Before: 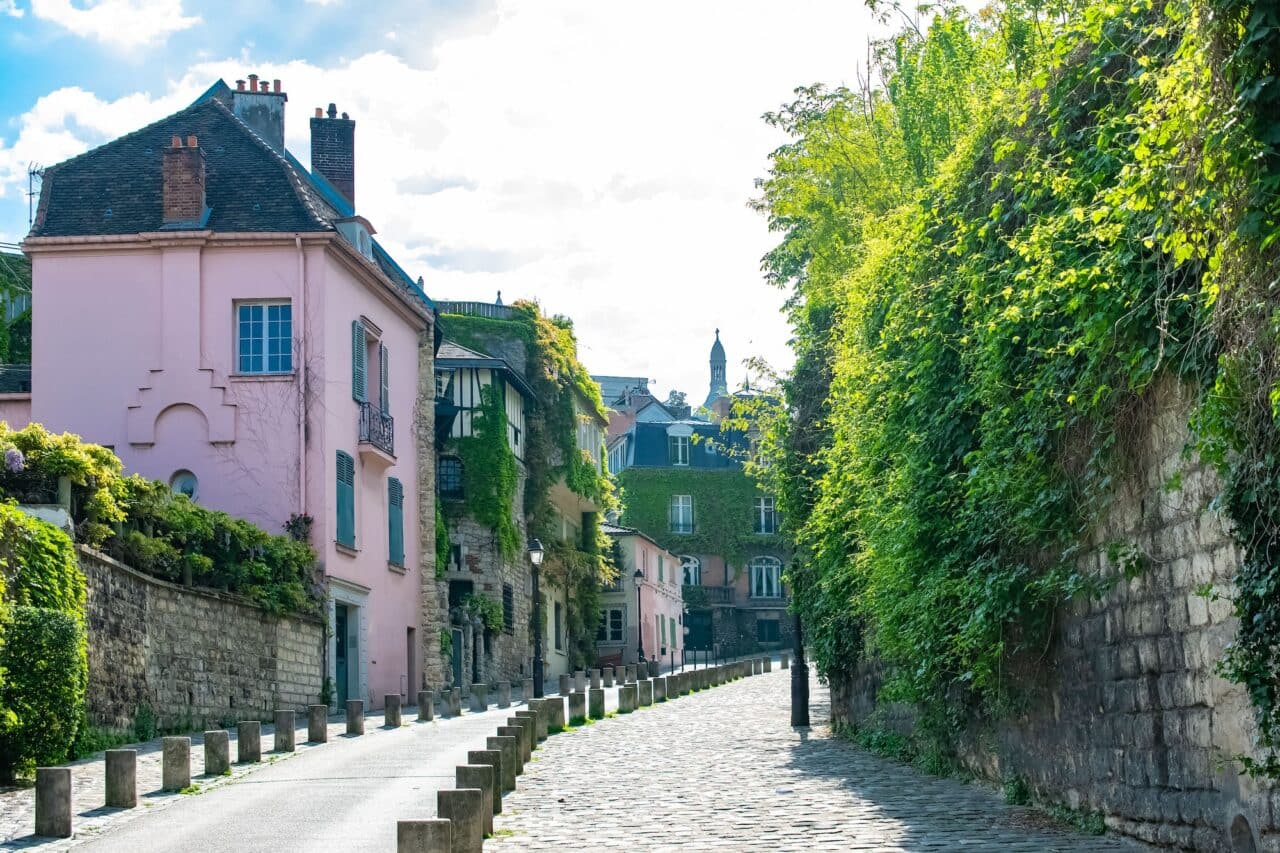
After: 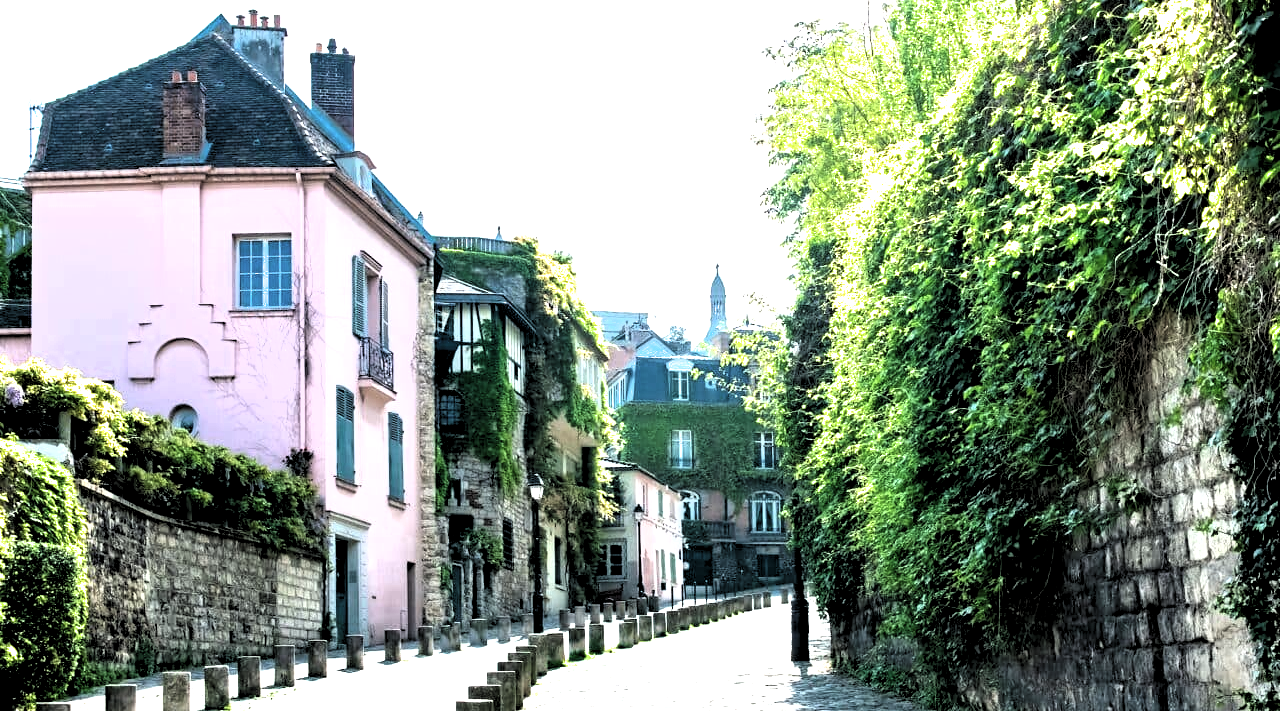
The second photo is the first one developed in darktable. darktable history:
crop: top 7.625%, bottom 8.027%
exposure: black level correction -0.002, exposure 0.54 EV, compensate highlight preservation false
levels: levels [0.073, 0.497, 0.972]
filmic rgb: black relative exposure -8.2 EV, white relative exposure 2.2 EV, threshold 3 EV, hardness 7.11, latitude 85.74%, contrast 1.696, highlights saturation mix -4%, shadows ↔ highlights balance -2.69%, color science v5 (2021), contrast in shadows safe, contrast in highlights safe, enable highlight reconstruction true
